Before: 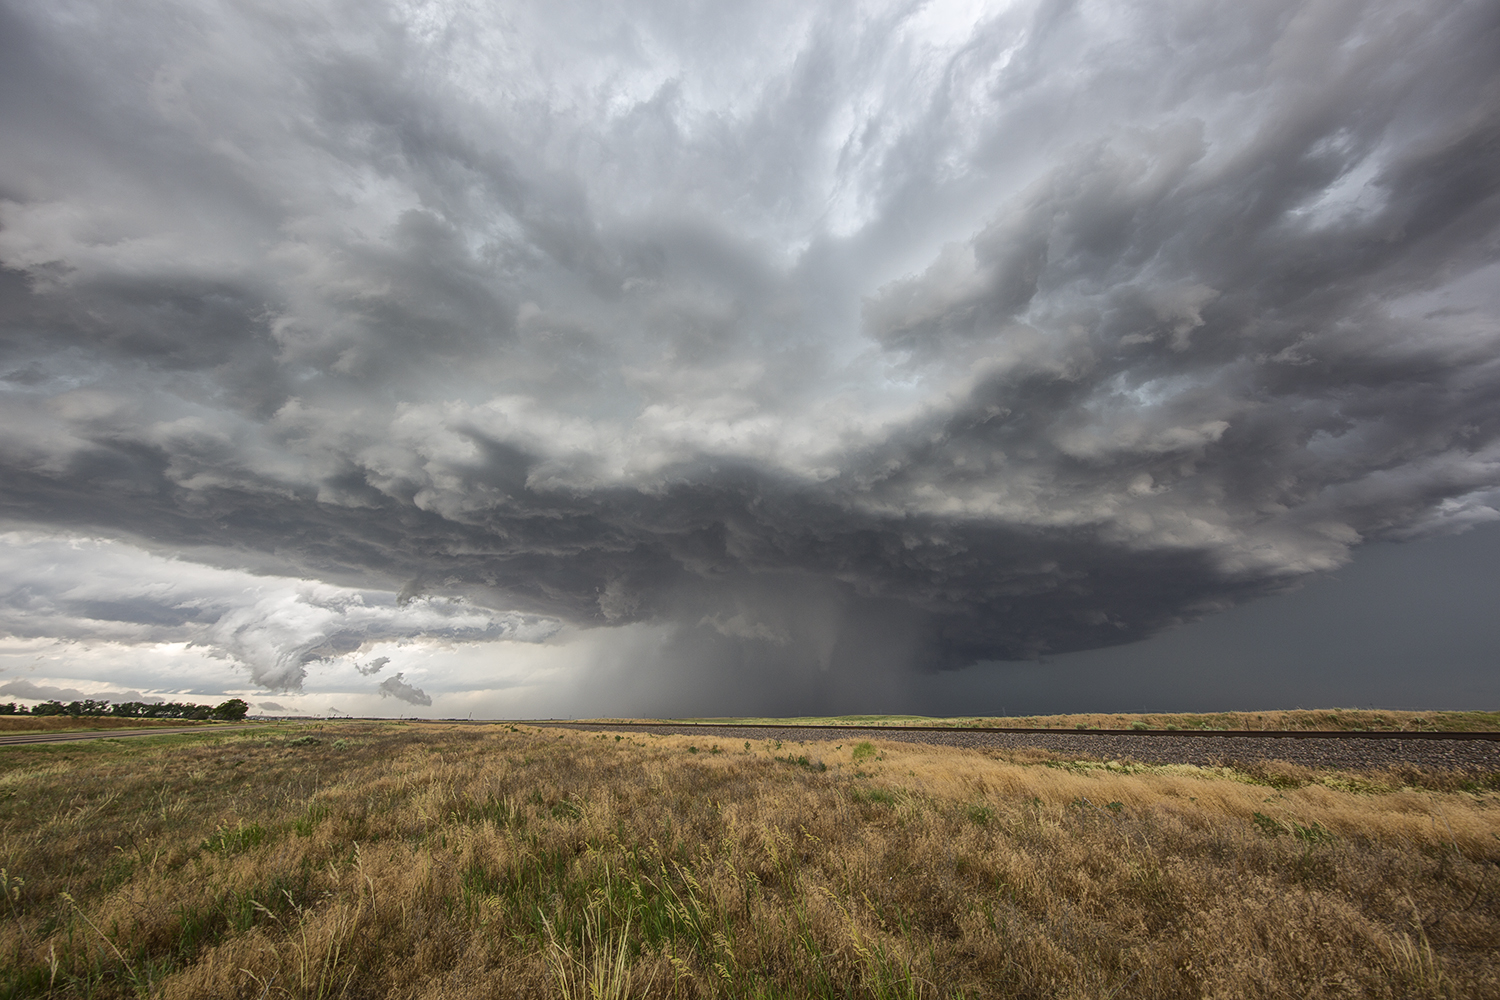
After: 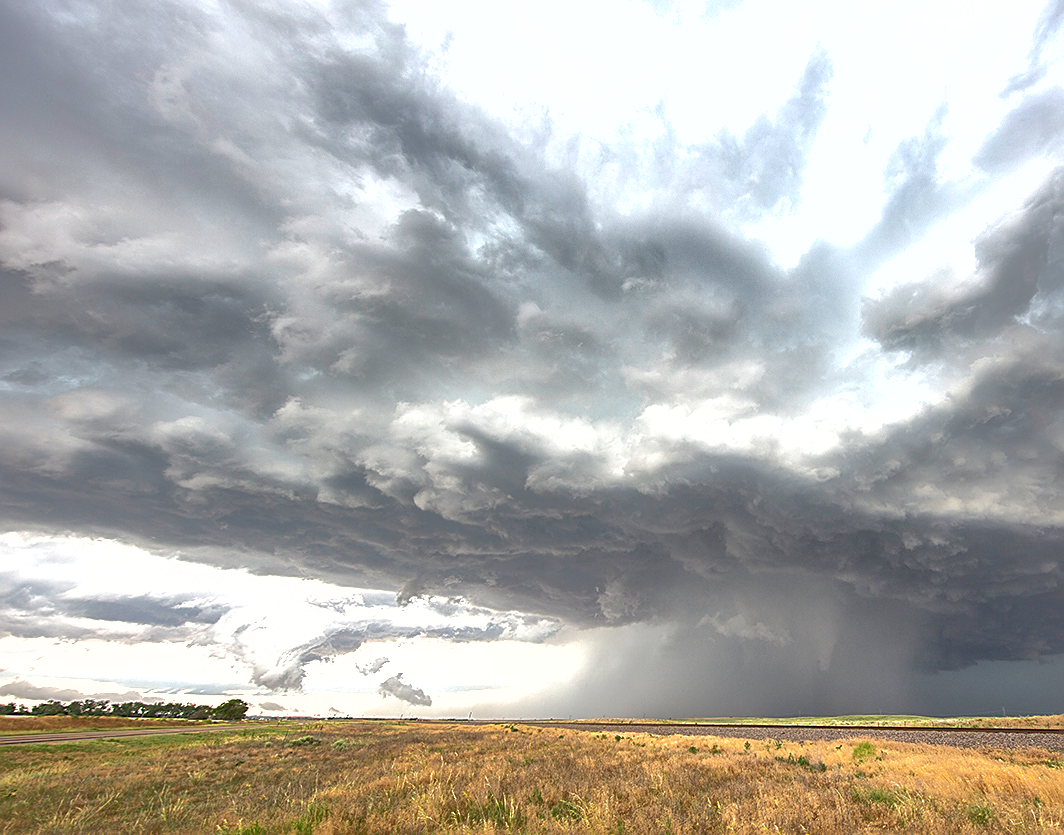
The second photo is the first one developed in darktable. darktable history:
shadows and highlights: shadows 61.06, highlights -59.7
crop: right 29.005%, bottom 16.453%
sharpen: on, module defaults
exposure: exposure 1 EV, compensate highlight preservation false
